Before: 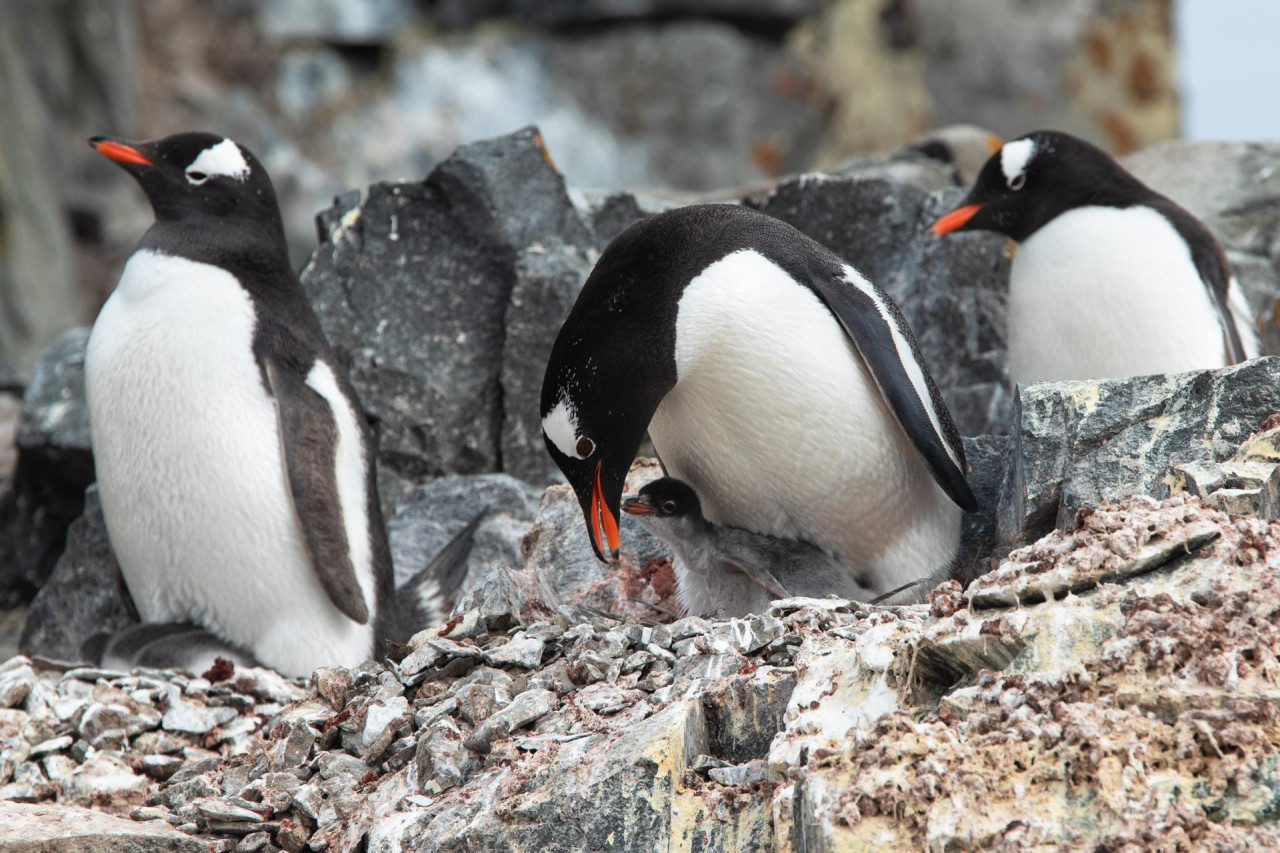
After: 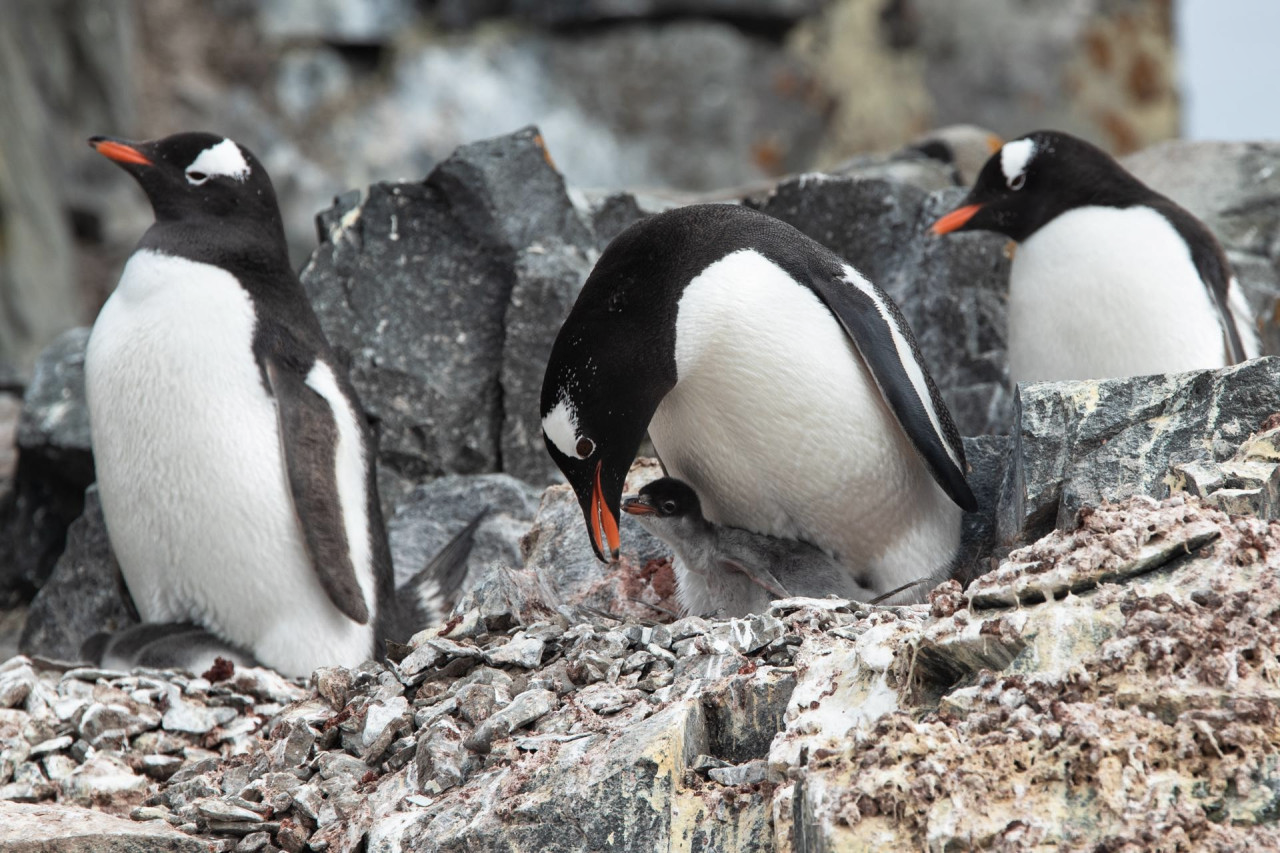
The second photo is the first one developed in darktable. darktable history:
shadows and highlights: soften with gaussian
color correction: highlights b* -0.017, saturation 0.824
haze removal: strength 0.021, distance 0.244, compatibility mode true, adaptive false
